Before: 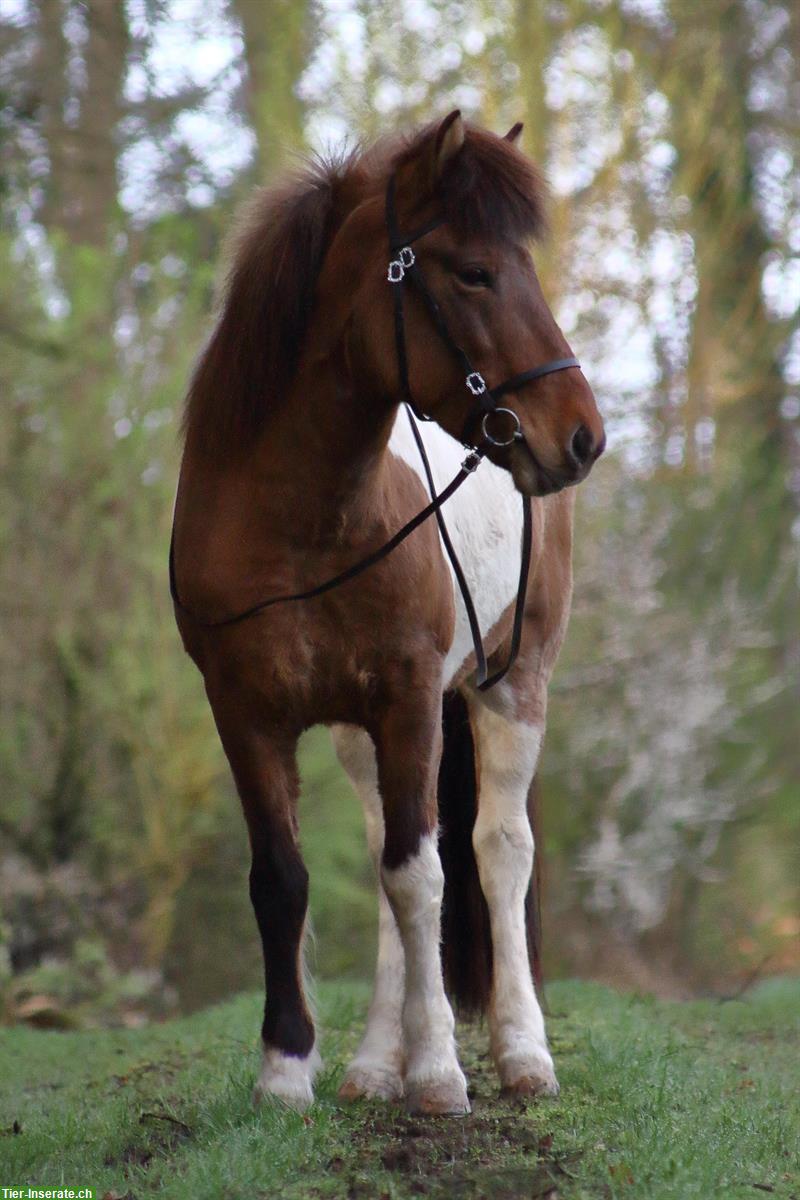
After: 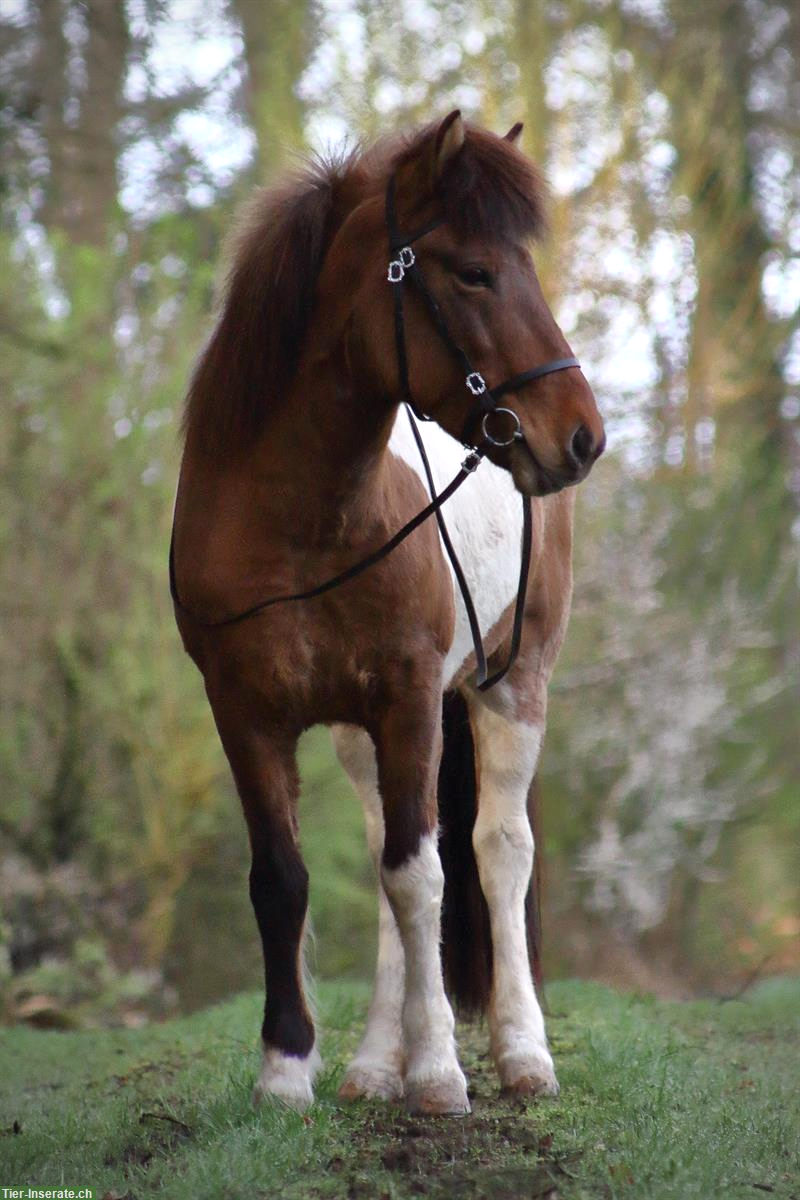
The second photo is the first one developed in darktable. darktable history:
exposure: exposure 0.224 EV, compensate highlight preservation false
vignetting: fall-off radius 61.23%
